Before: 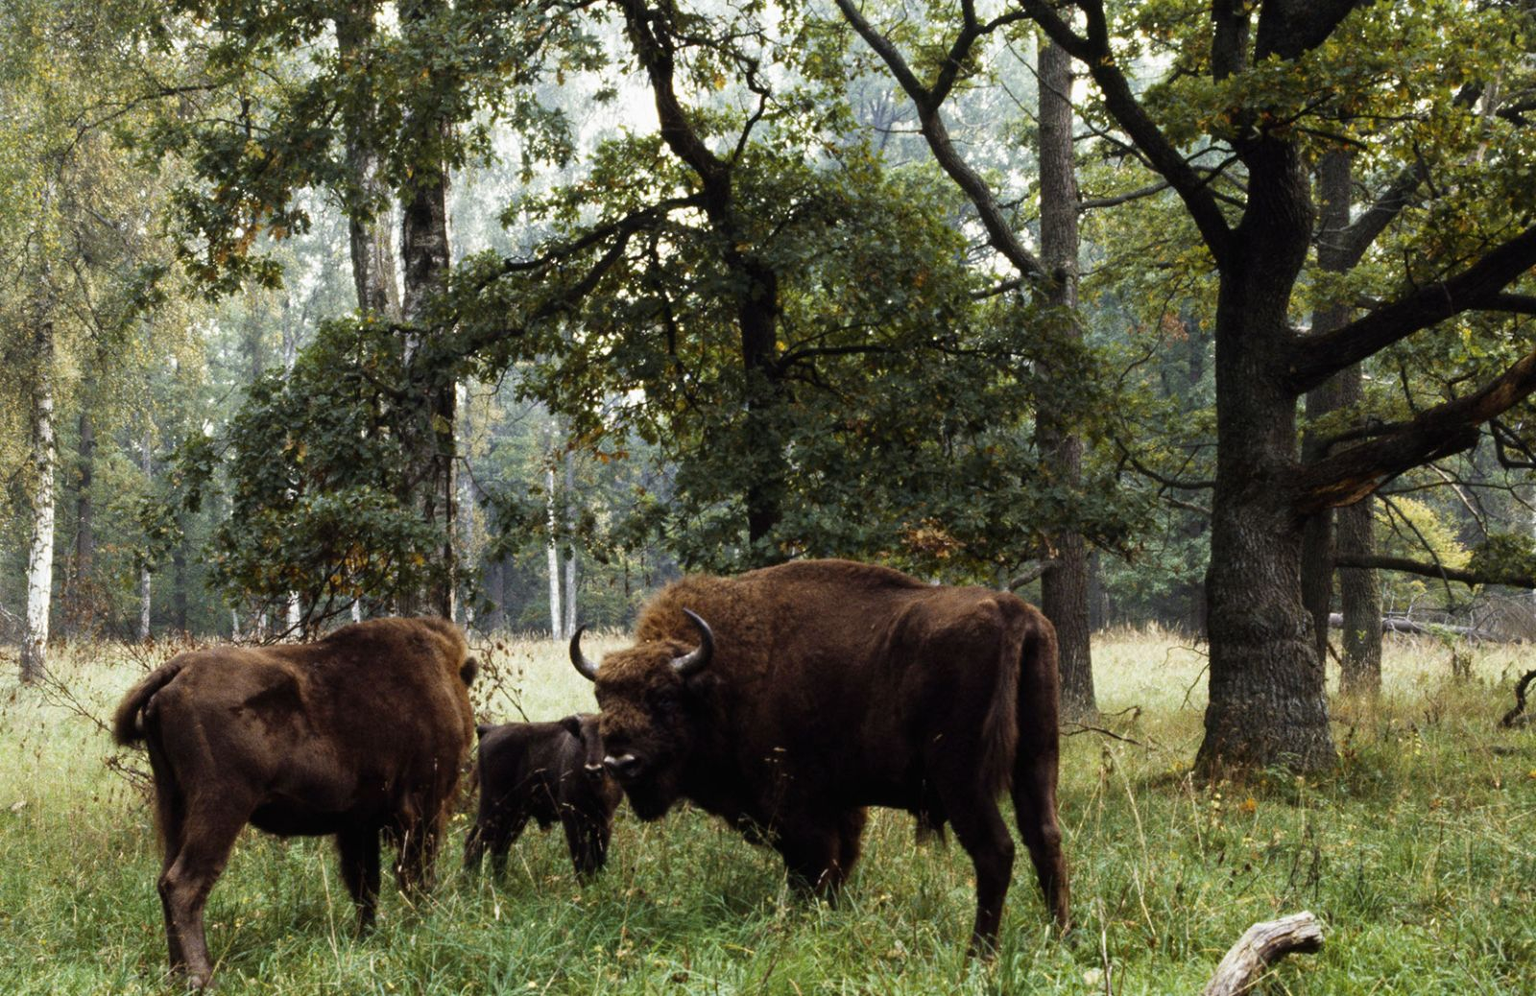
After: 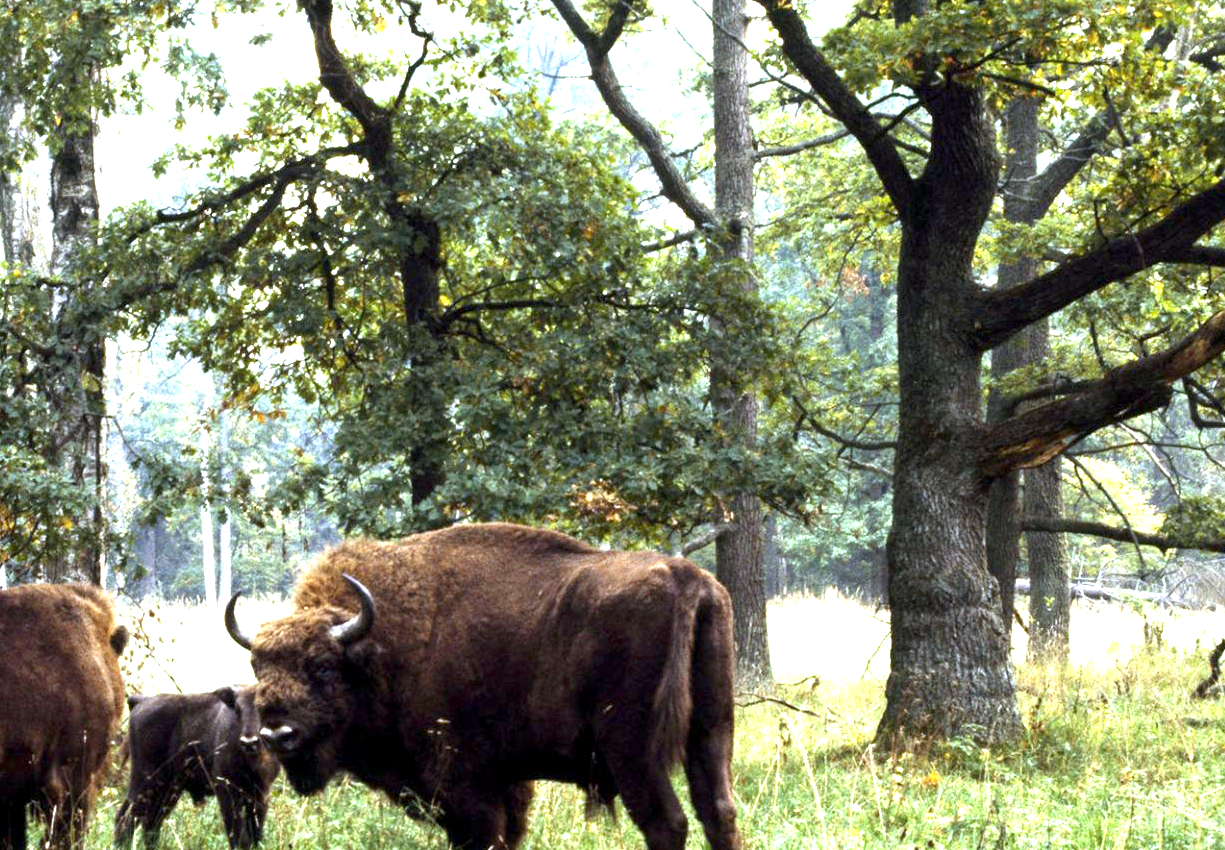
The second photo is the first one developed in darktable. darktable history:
exposure: black level correction 0.001, exposure 2 EV, compensate highlight preservation false
crop: left 23.095%, top 5.827%, bottom 11.854%
white balance: red 0.924, blue 1.095
